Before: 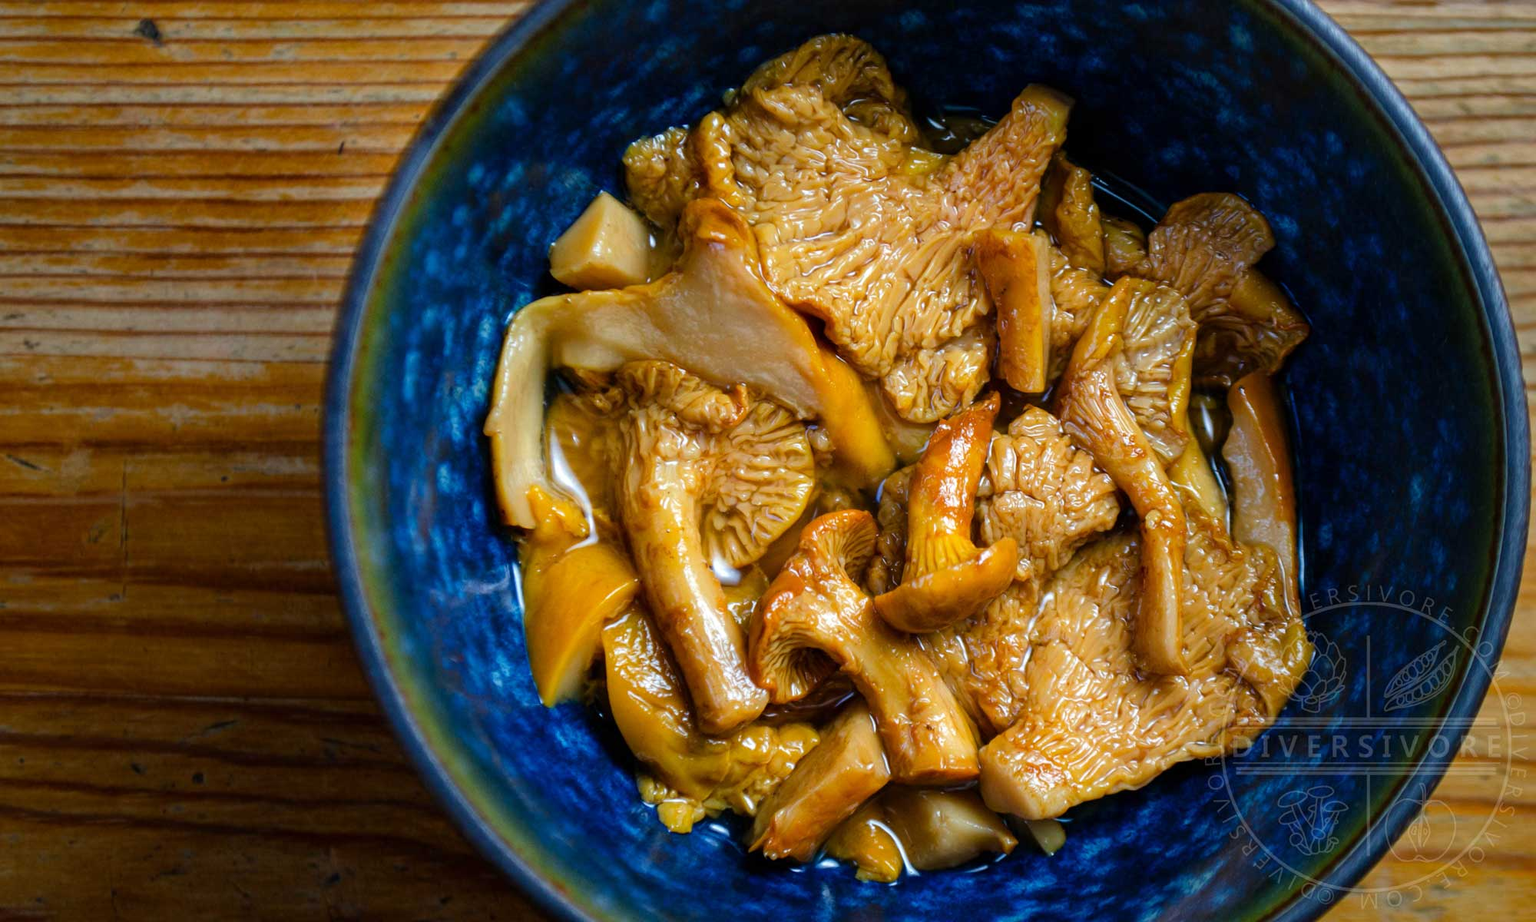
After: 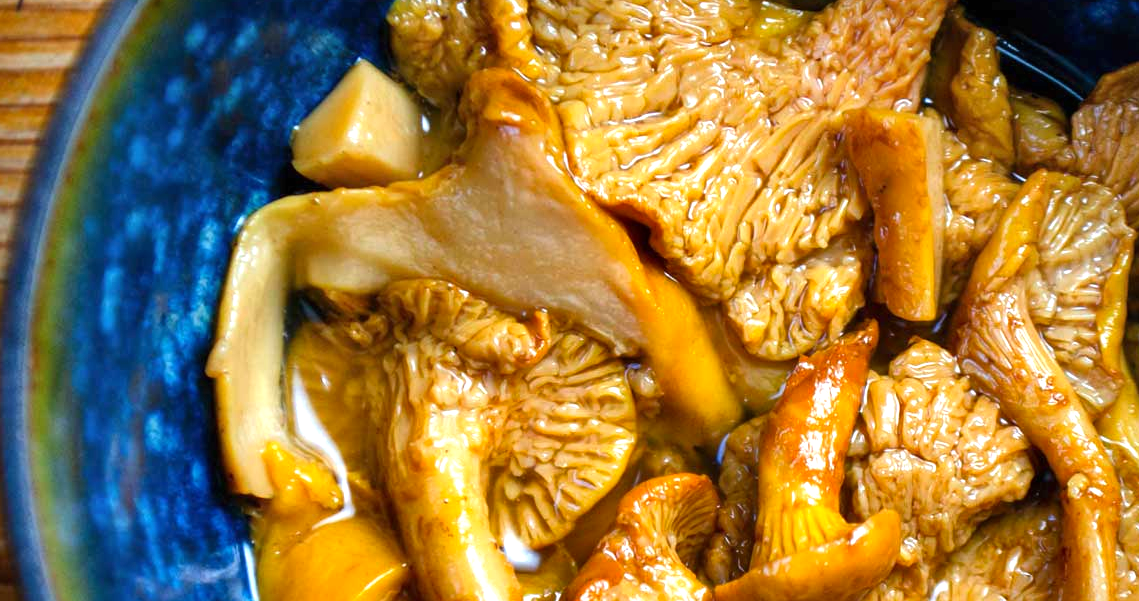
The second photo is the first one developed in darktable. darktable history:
shadows and highlights: shadows 43.46, white point adjustment -1.64, soften with gaussian
crop: left 21.201%, top 15.863%, right 21.844%, bottom 33.986%
exposure: black level correction 0, exposure 0.703 EV, compensate highlight preservation false
